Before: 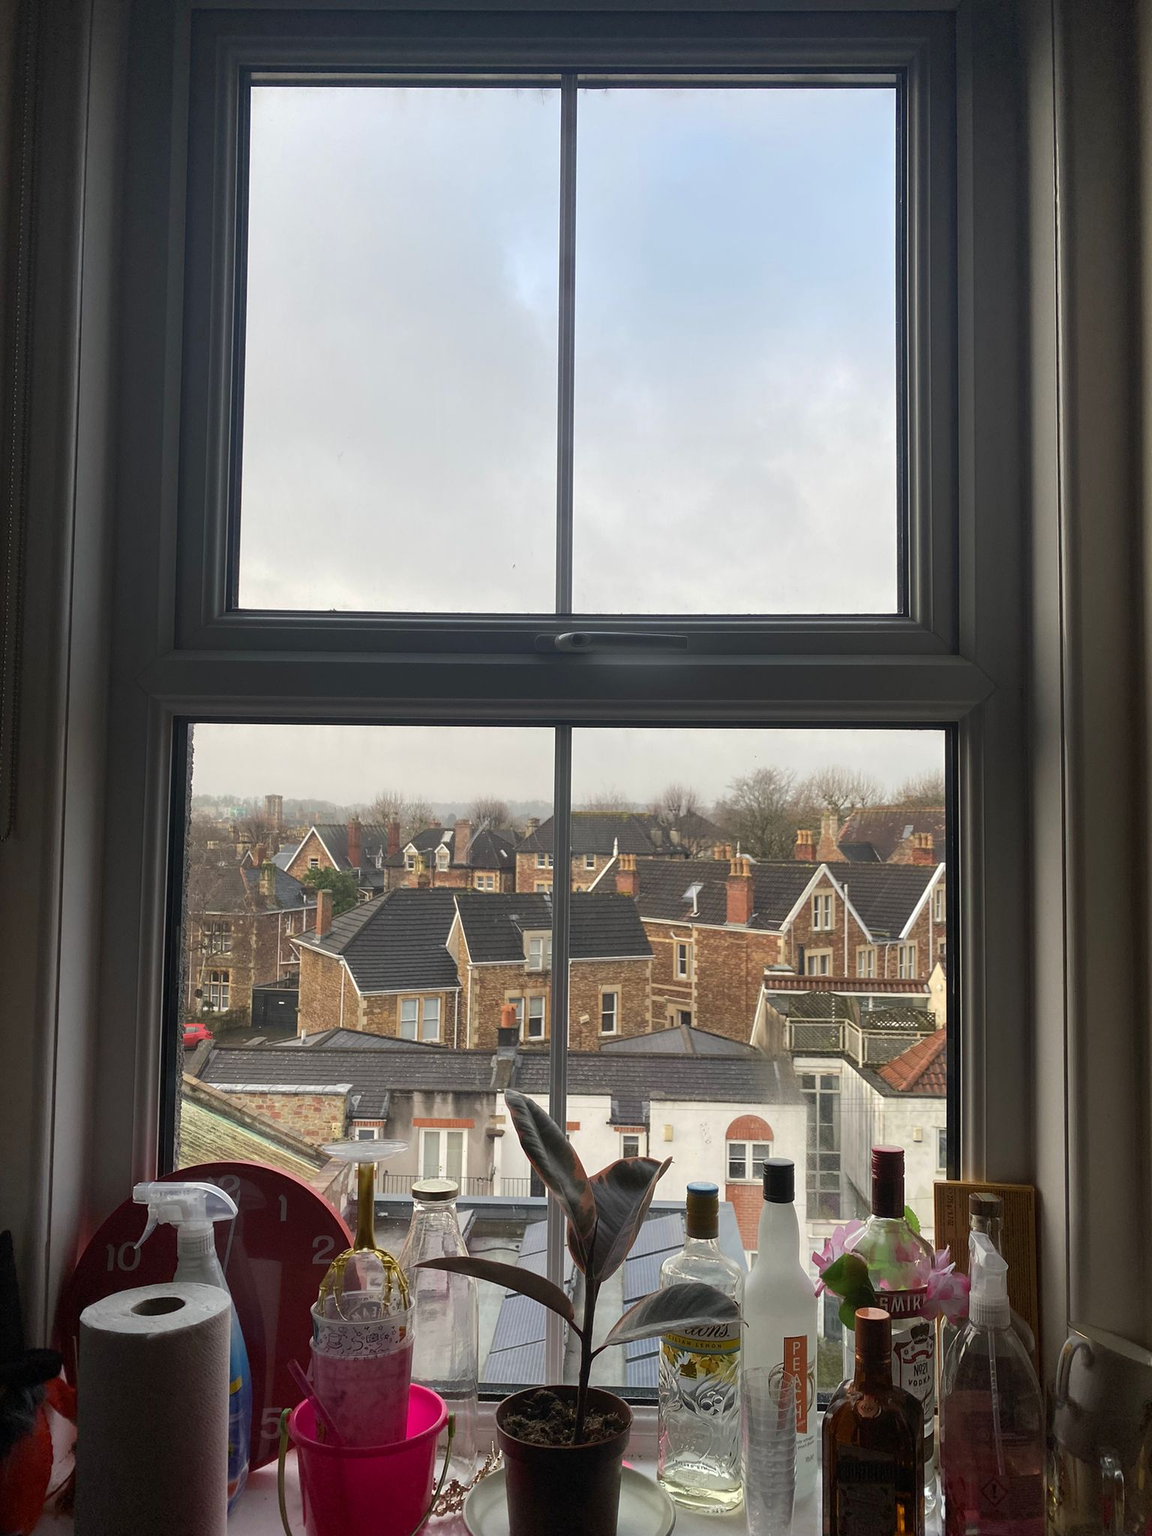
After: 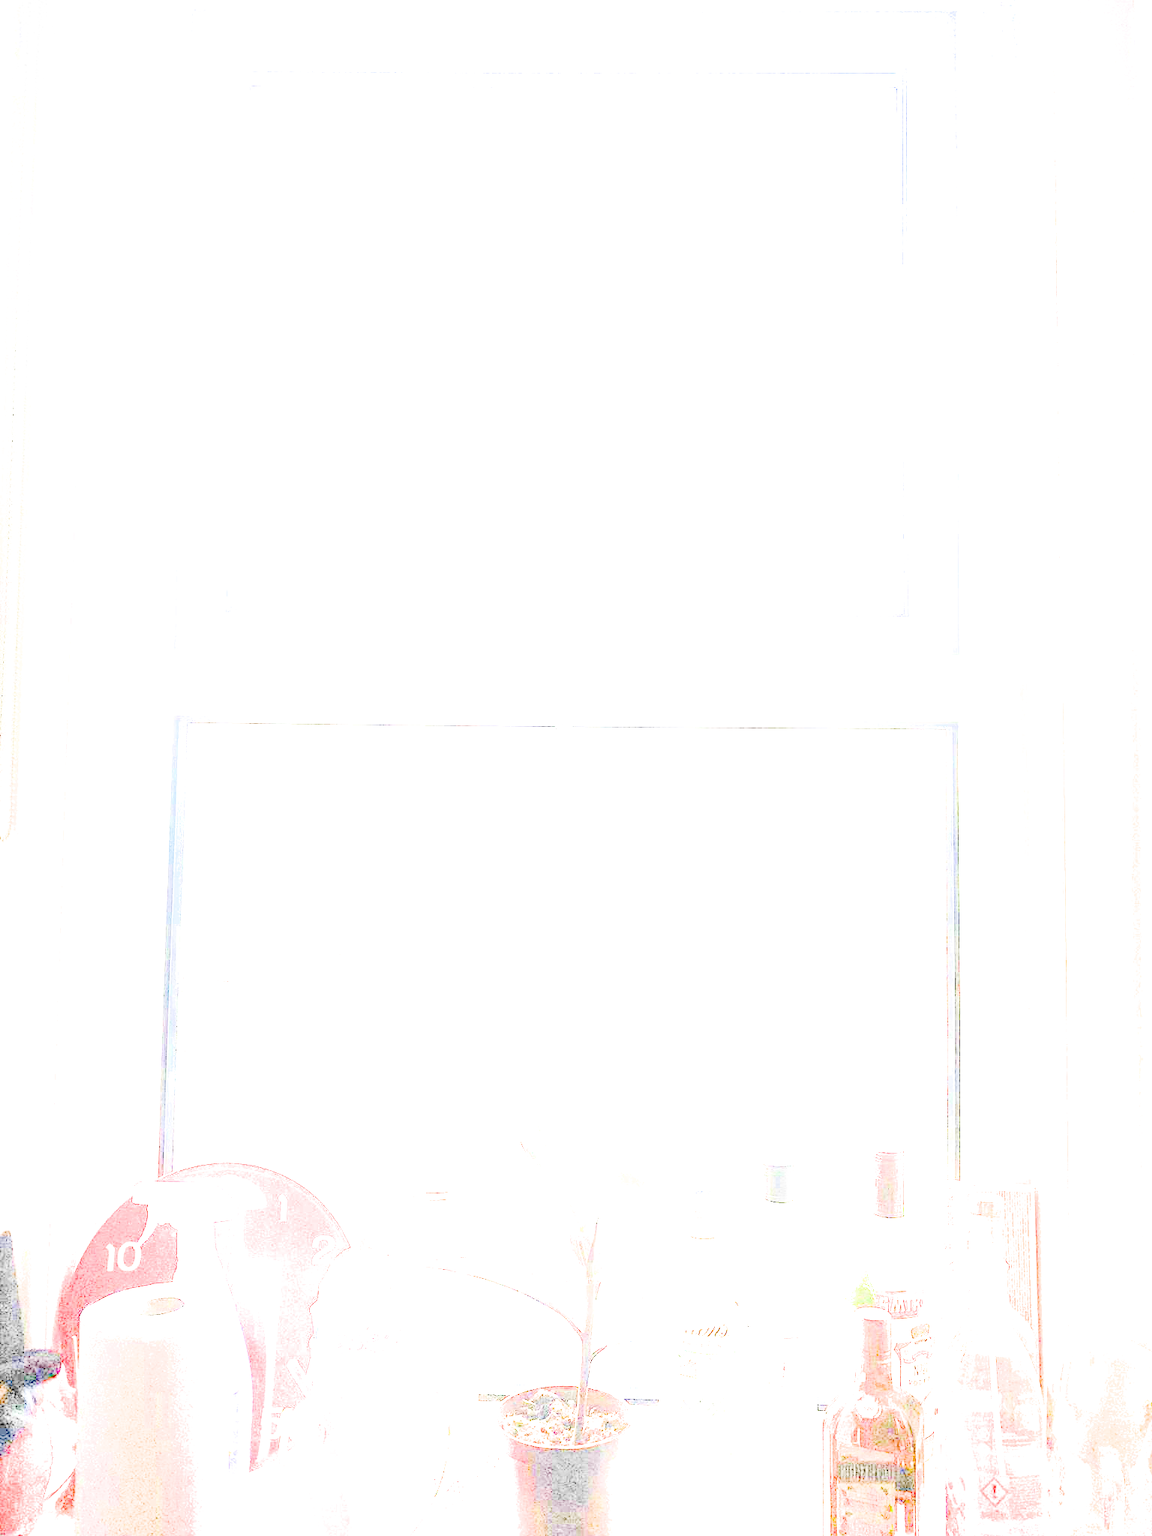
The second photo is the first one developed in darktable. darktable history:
filmic rgb: black relative exposure -8 EV, white relative exposure 4.03 EV, hardness 4.16, contrast 1.365, iterations of high-quality reconstruction 10
exposure: exposure 7.914 EV, compensate highlight preservation false
